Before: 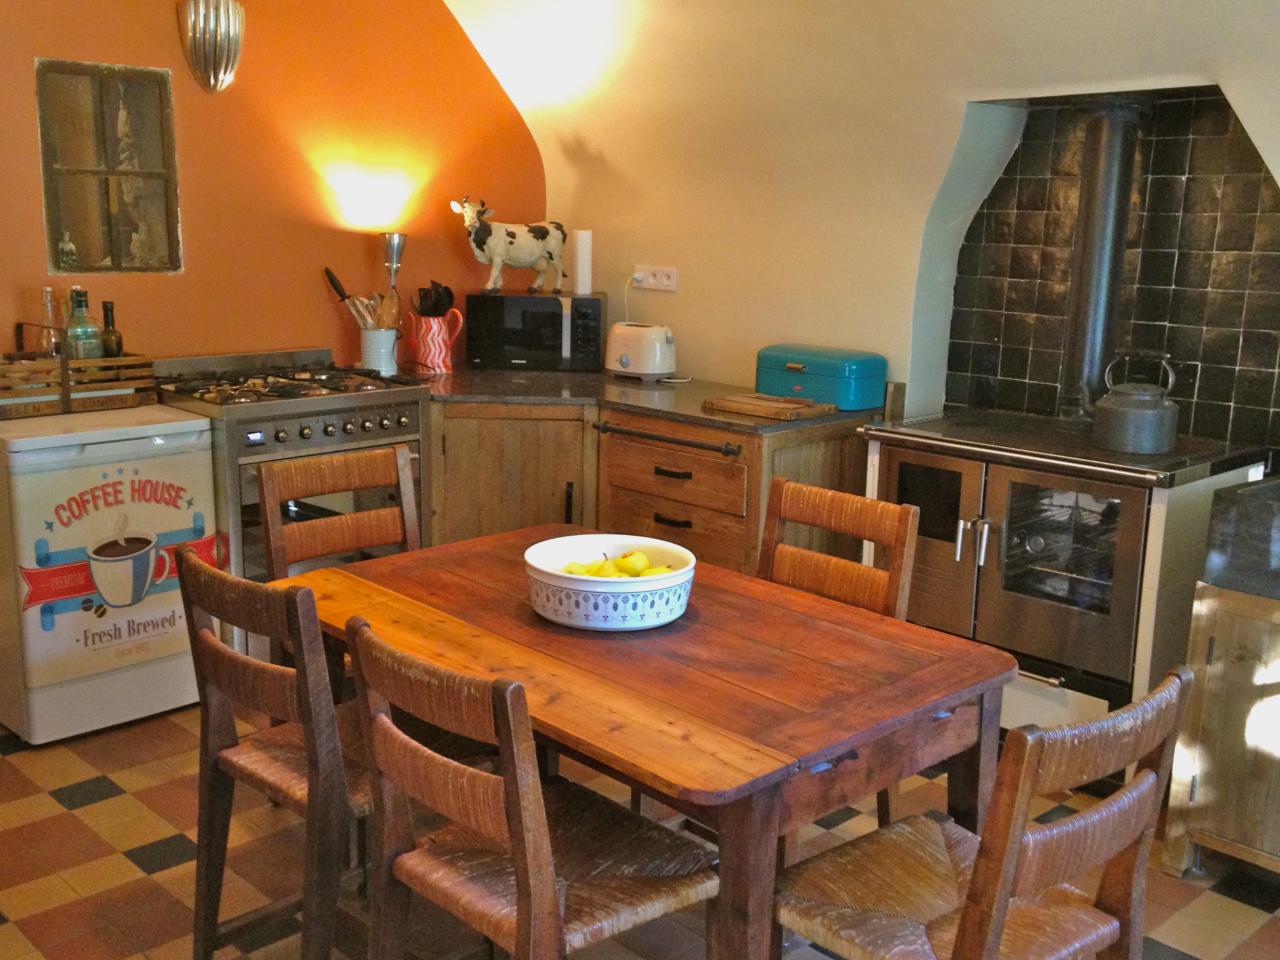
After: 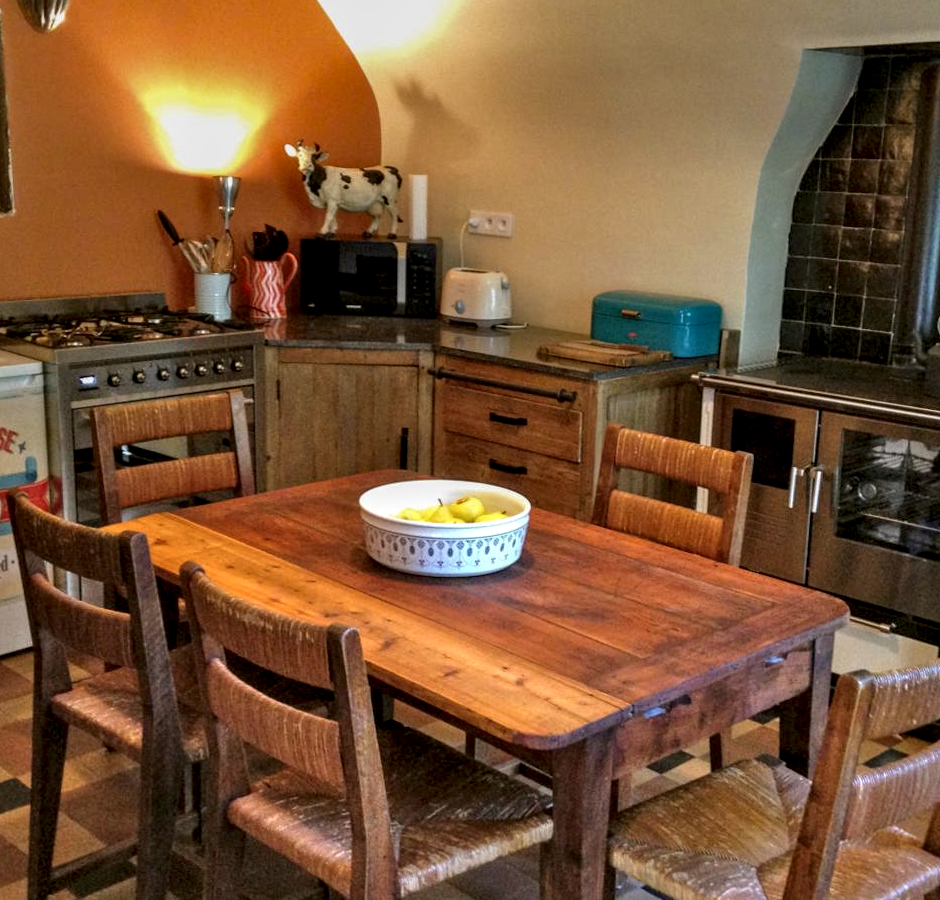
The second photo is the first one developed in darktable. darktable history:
rotate and perspective: rotation 0.174°, lens shift (vertical) 0.013, lens shift (horizontal) 0.019, shear 0.001, automatic cropping original format, crop left 0.007, crop right 0.991, crop top 0.016, crop bottom 0.997
graduated density: on, module defaults
local contrast: highlights 79%, shadows 56%, detail 175%, midtone range 0.428
crop and rotate: left 13.15%, top 5.251%, right 12.609%
